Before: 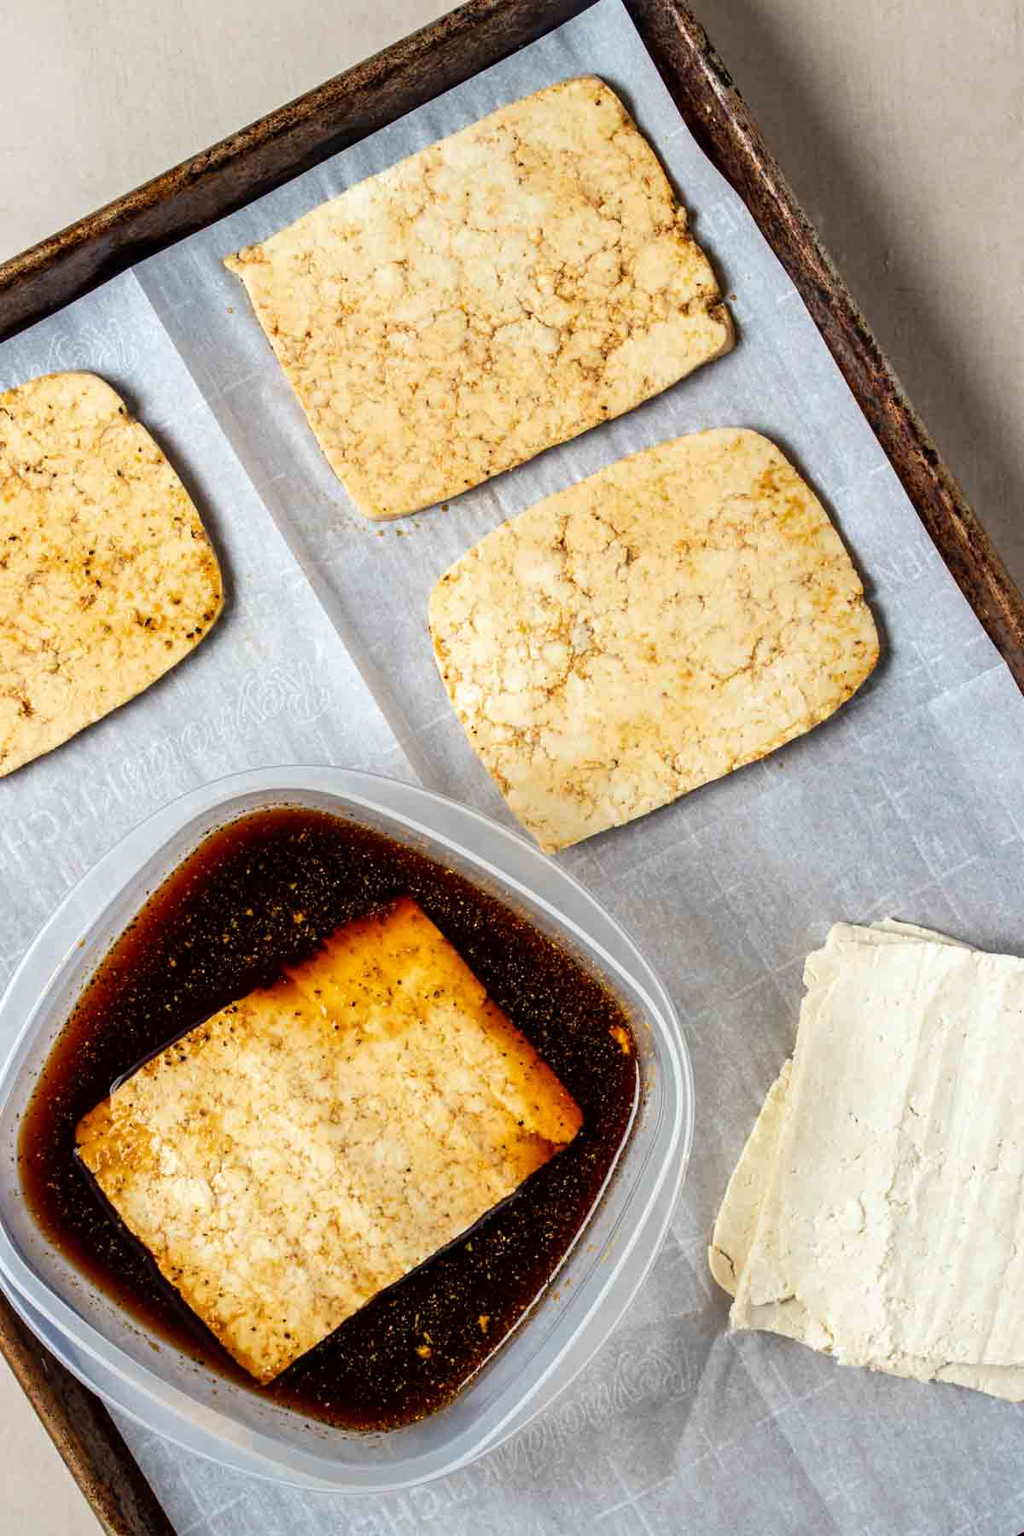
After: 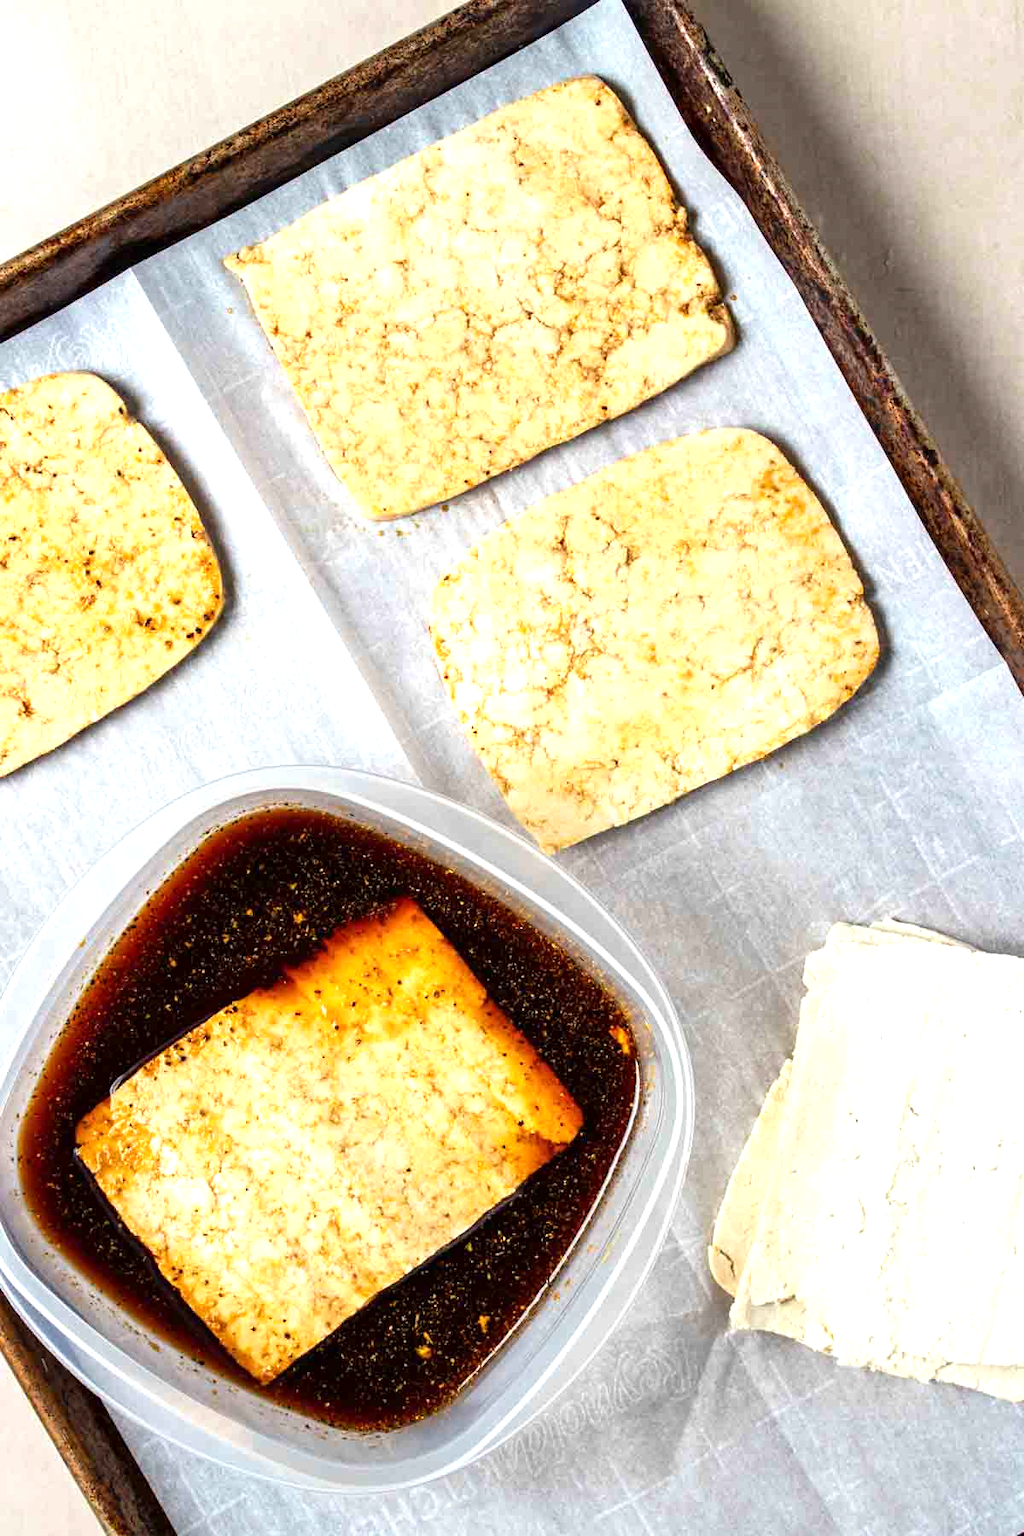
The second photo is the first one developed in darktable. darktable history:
exposure: exposure 0.642 EV, compensate highlight preservation false
